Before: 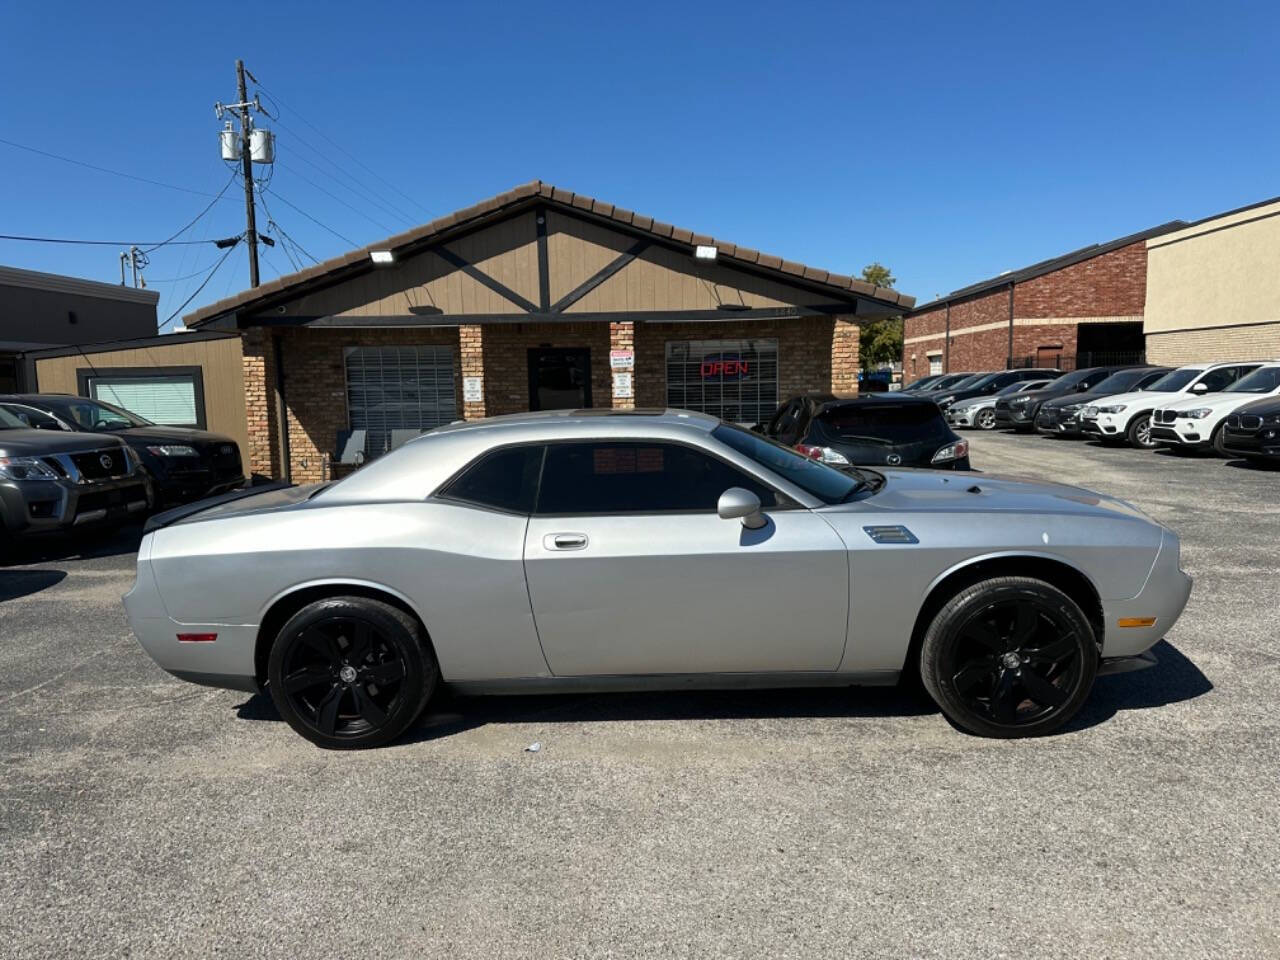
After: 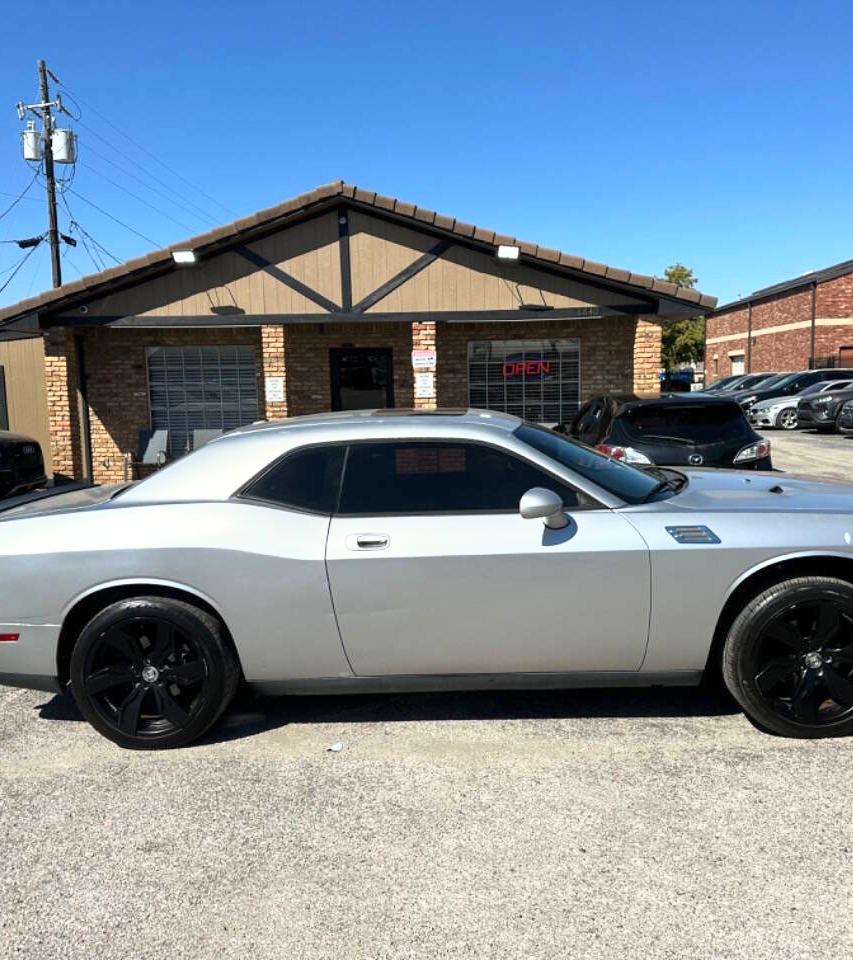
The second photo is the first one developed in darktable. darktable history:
base curve: curves: ch0 [(0, 0) (0.557, 0.834) (1, 1)]
crop and rotate: left 15.476%, right 17.816%
